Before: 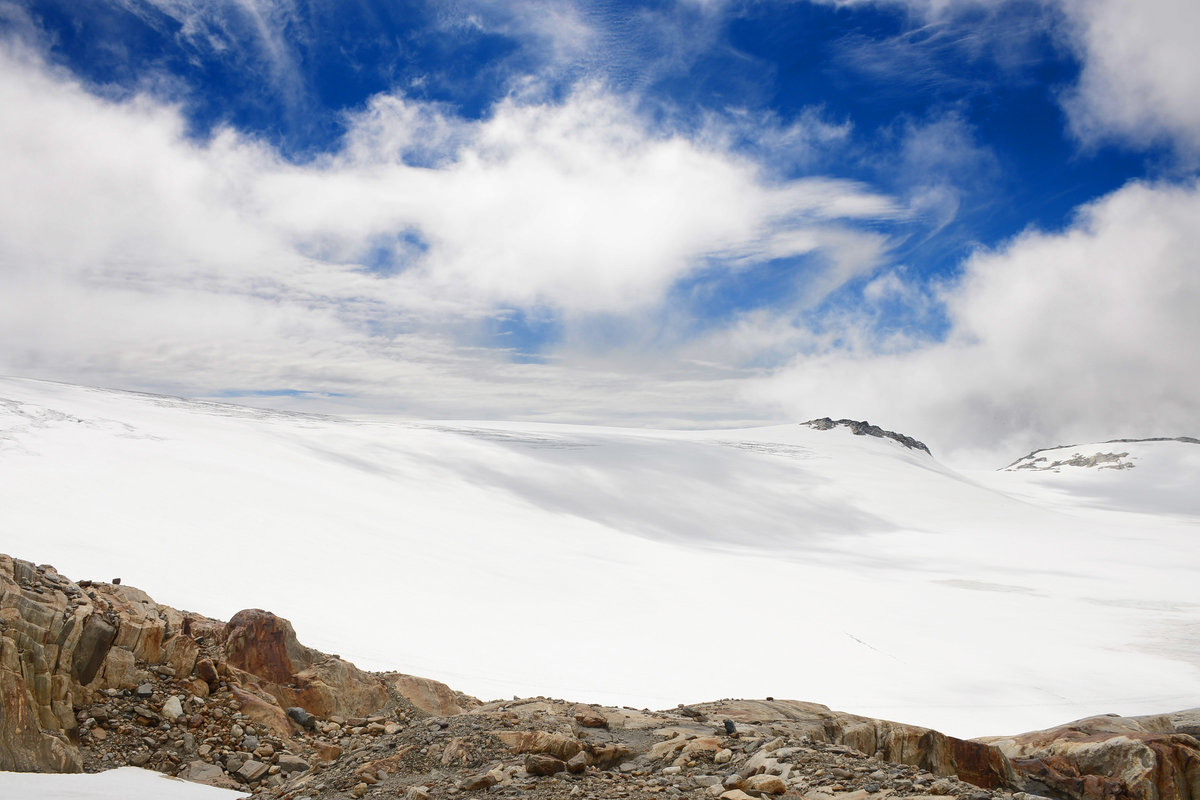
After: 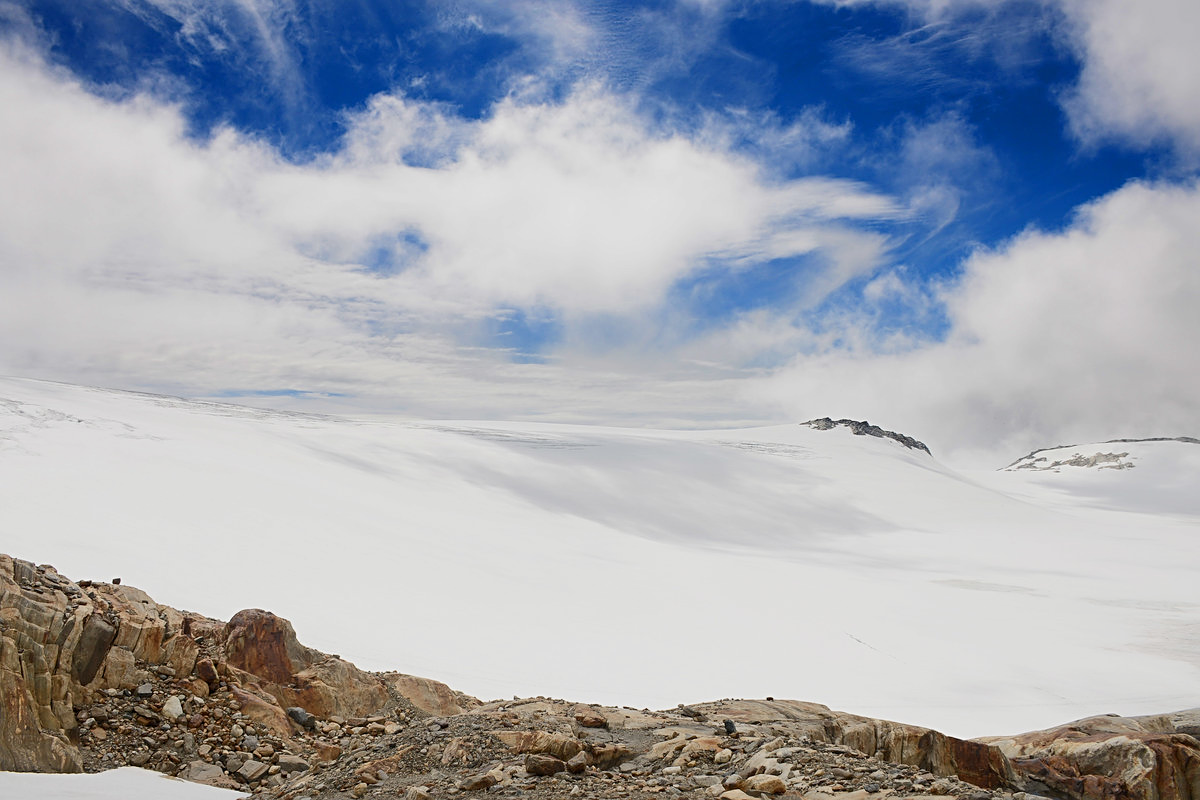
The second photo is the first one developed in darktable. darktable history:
sharpen: radius 2.529, amount 0.319
tone equalizer: -8 EV -0.002 EV, -7 EV 0.005 EV, -6 EV -0.01 EV, -5 EV 0.01 EV, -4 EV -0.013 EV, -3 EV 0.019 EV, -2 EV -0.087 EV, -1 EV -0.294 EV, +0 EV -0.606 EV, edges refinement/feathering 500, mask exposure compensation -1.57 EV, preserve details no
